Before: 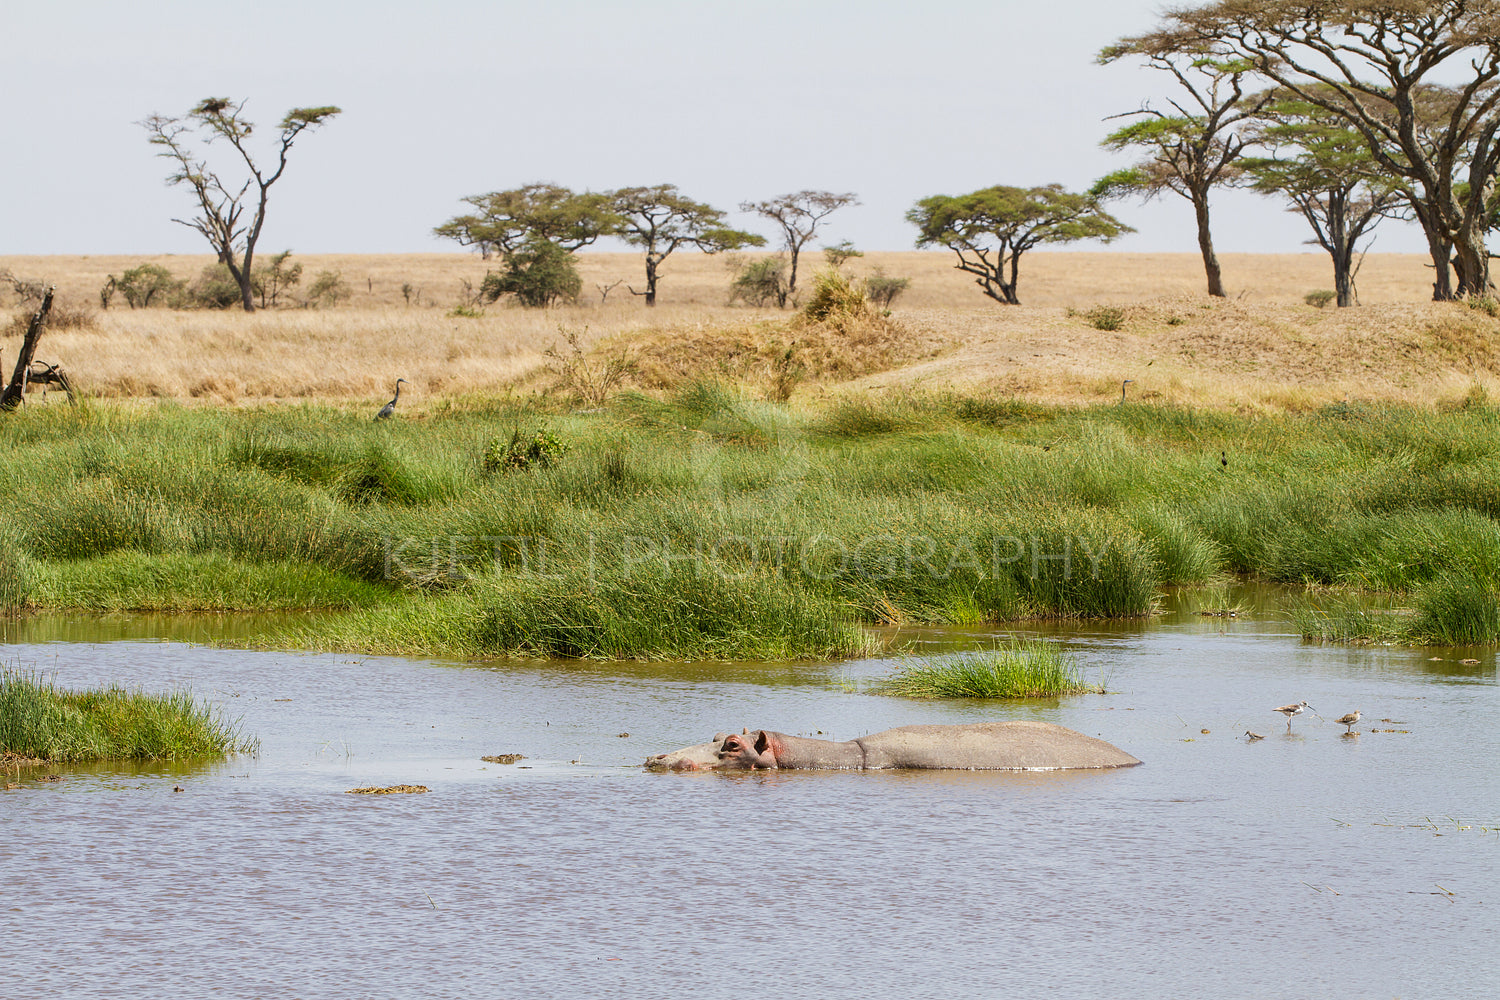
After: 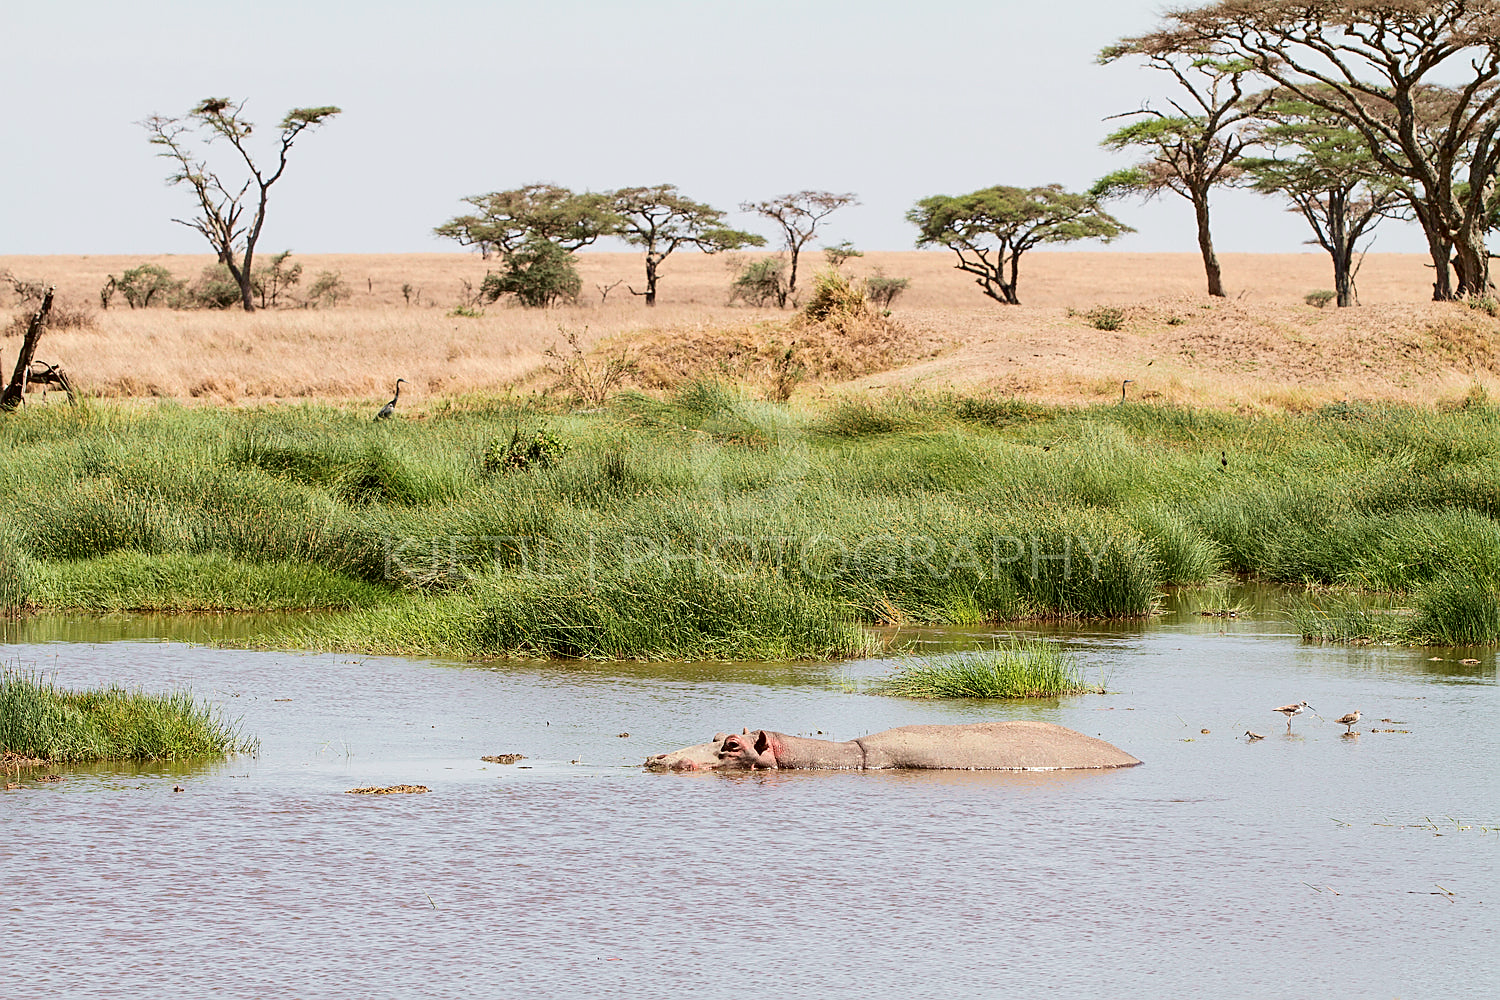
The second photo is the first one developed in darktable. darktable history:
tone curve: curves: ch0 [(0.003, 0) (0.066, 0.023) (0.149, 0.094) (0.264, 0.238) (0.395, 0.421) (0.517, 0.56) (0.688, 0.743) (0.813, 0.846) (1, 1)]; ch1 [(0, 0) (0.164, 0.115) (0.337, 0.332) (0.39, 0.398) (0.464, 0.461) (0.501, 0.5) (0.521, 0.535) (0.571, 0.588) (0.652, 0.681) (0.733, 0.749) (0.811, 0.796) (1, 1)]; ch2 [(0, 0) (0.337, 0.382) (0.464, 0.476) (0.501, 0.502) (0.527, 0.54) (0.556, 0.567) (0.6, 0.59) (0.687, 0.675) (1, 1)], color space Lab, independent channels, preserve colors none
sharpen: on, module defaults
